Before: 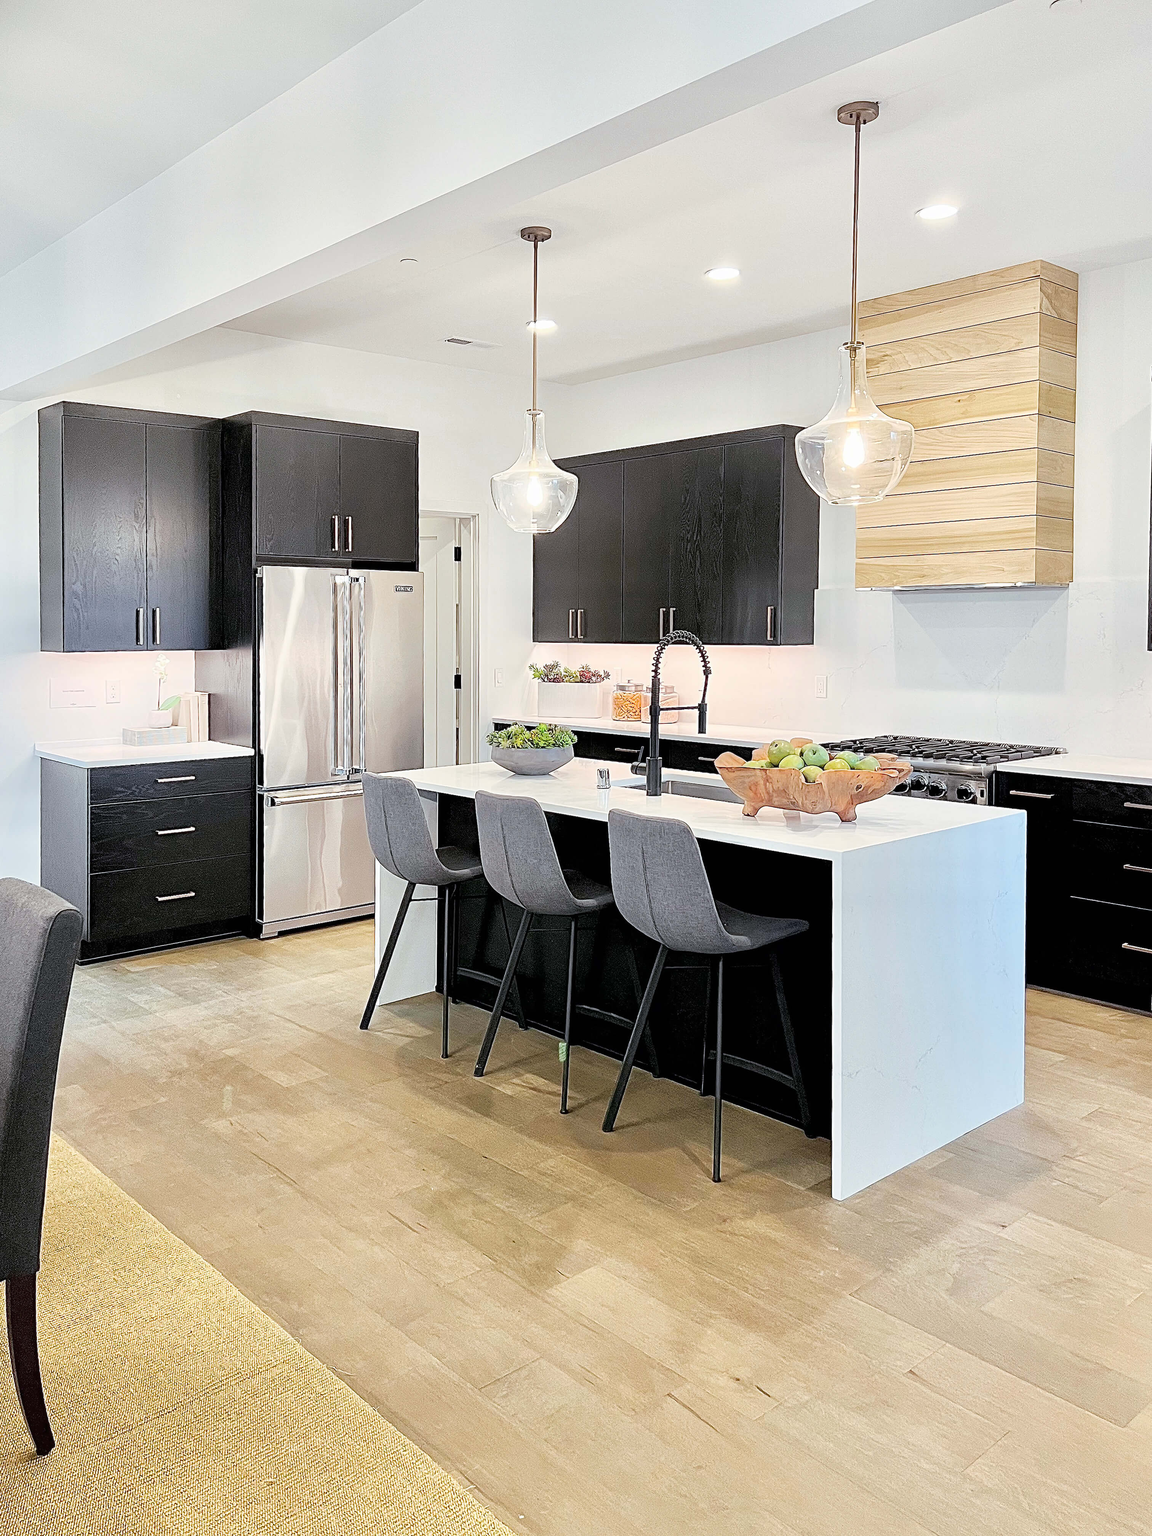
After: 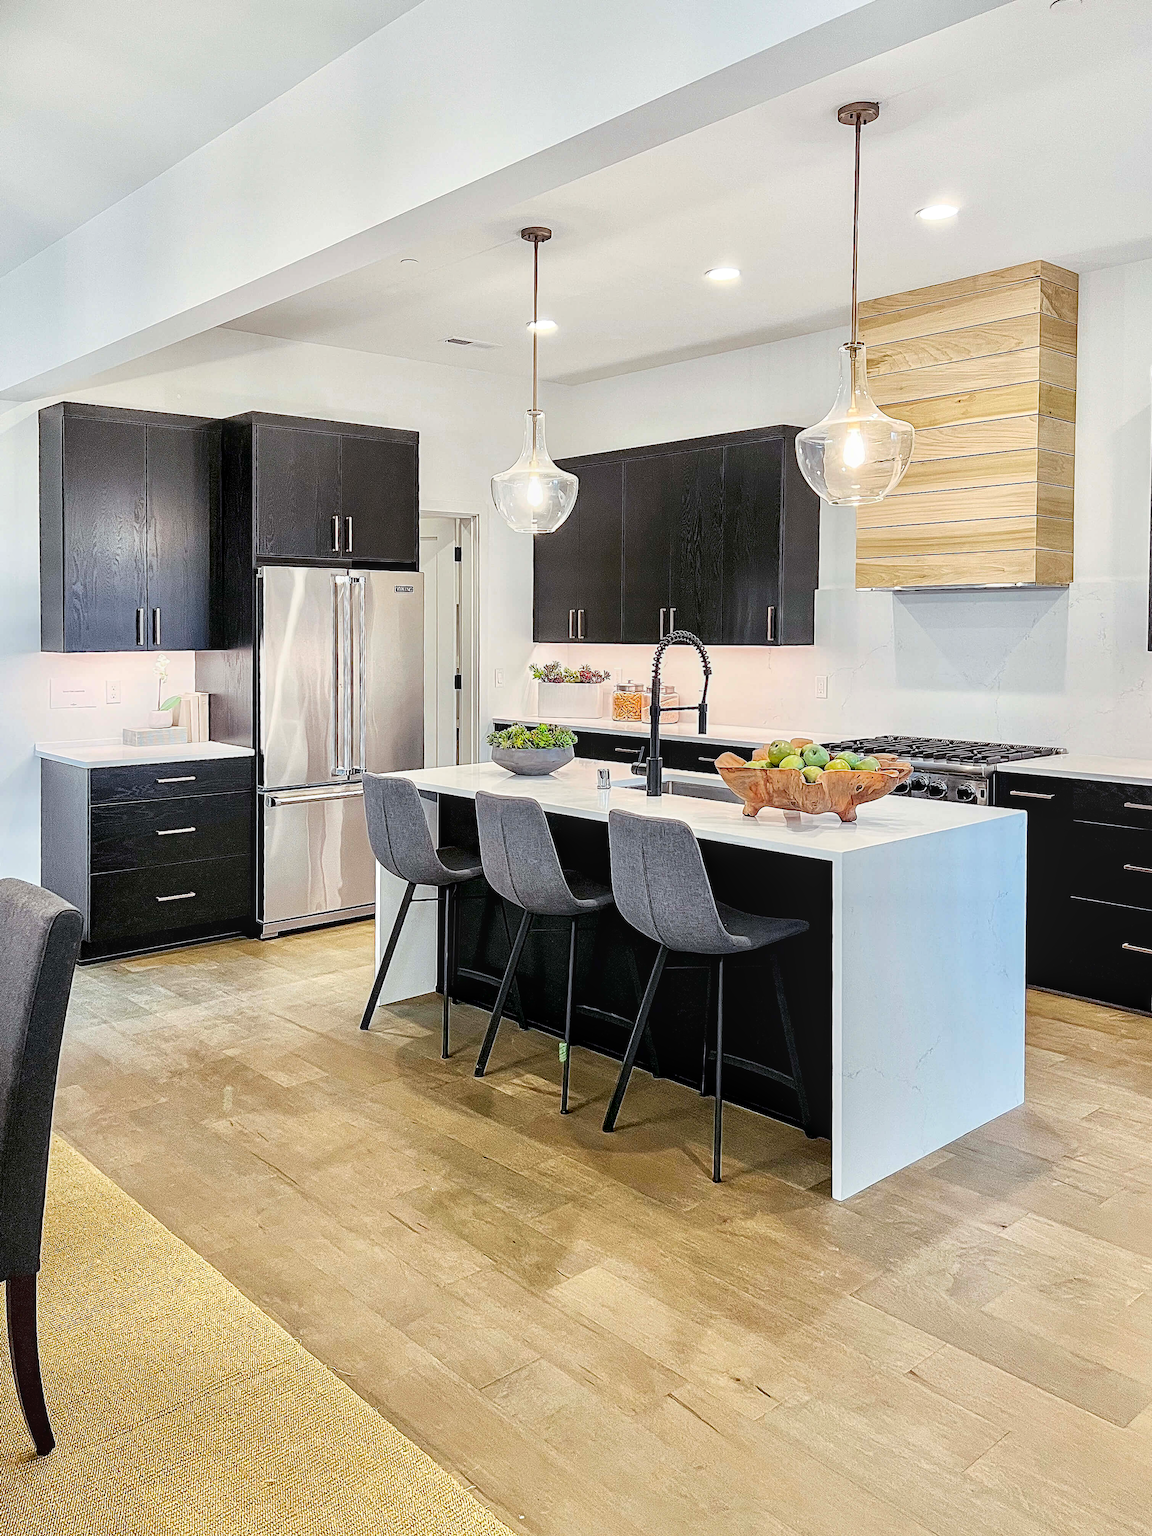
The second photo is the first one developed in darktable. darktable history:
contrast brightness saturation: contrast 0.12, brightness -0.12, saturation 0.2
local contrast: on, module defaults
